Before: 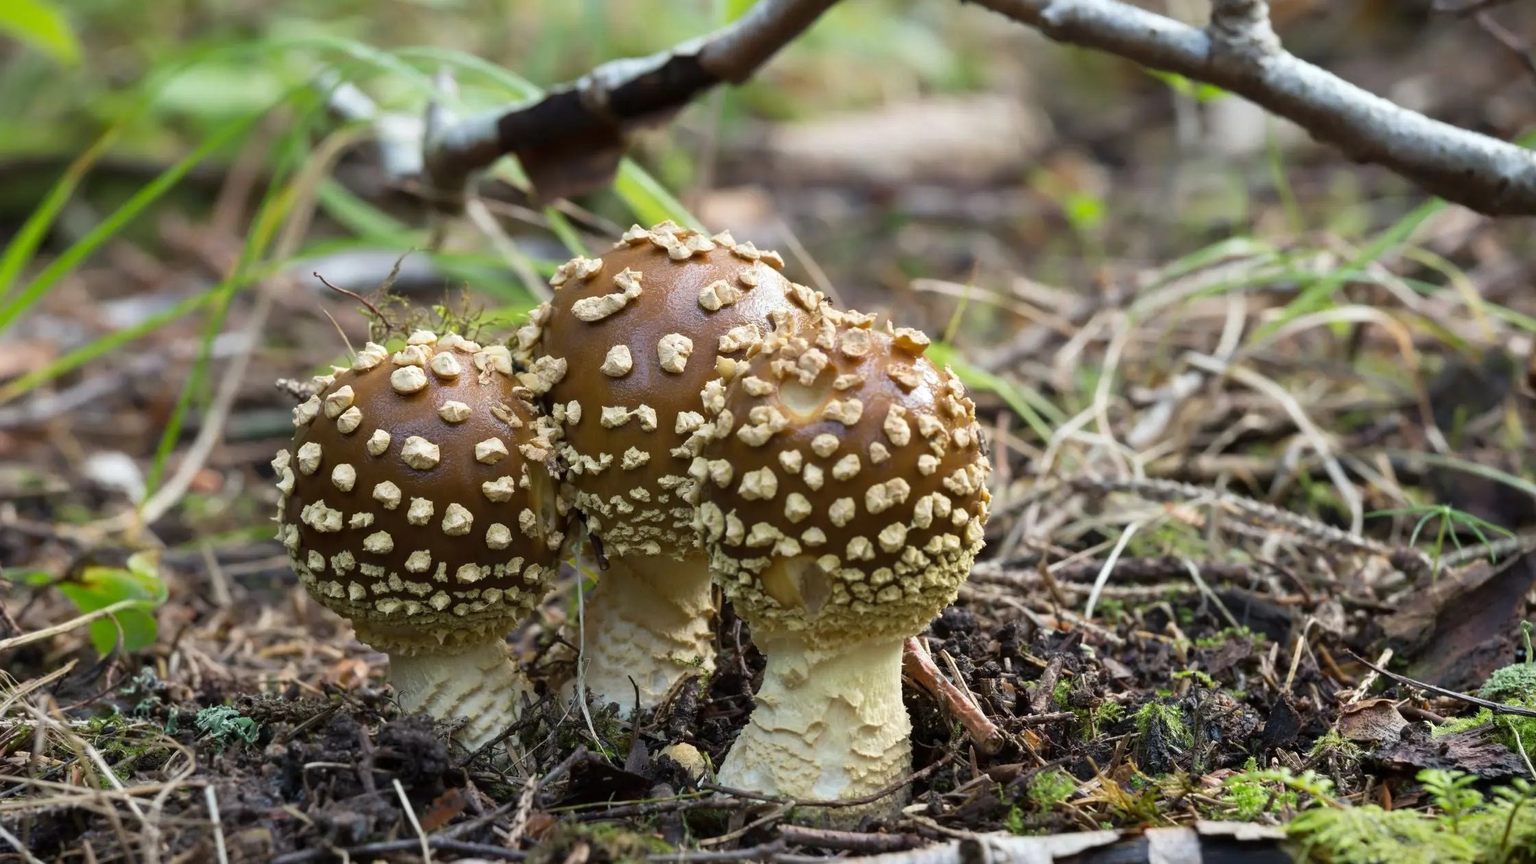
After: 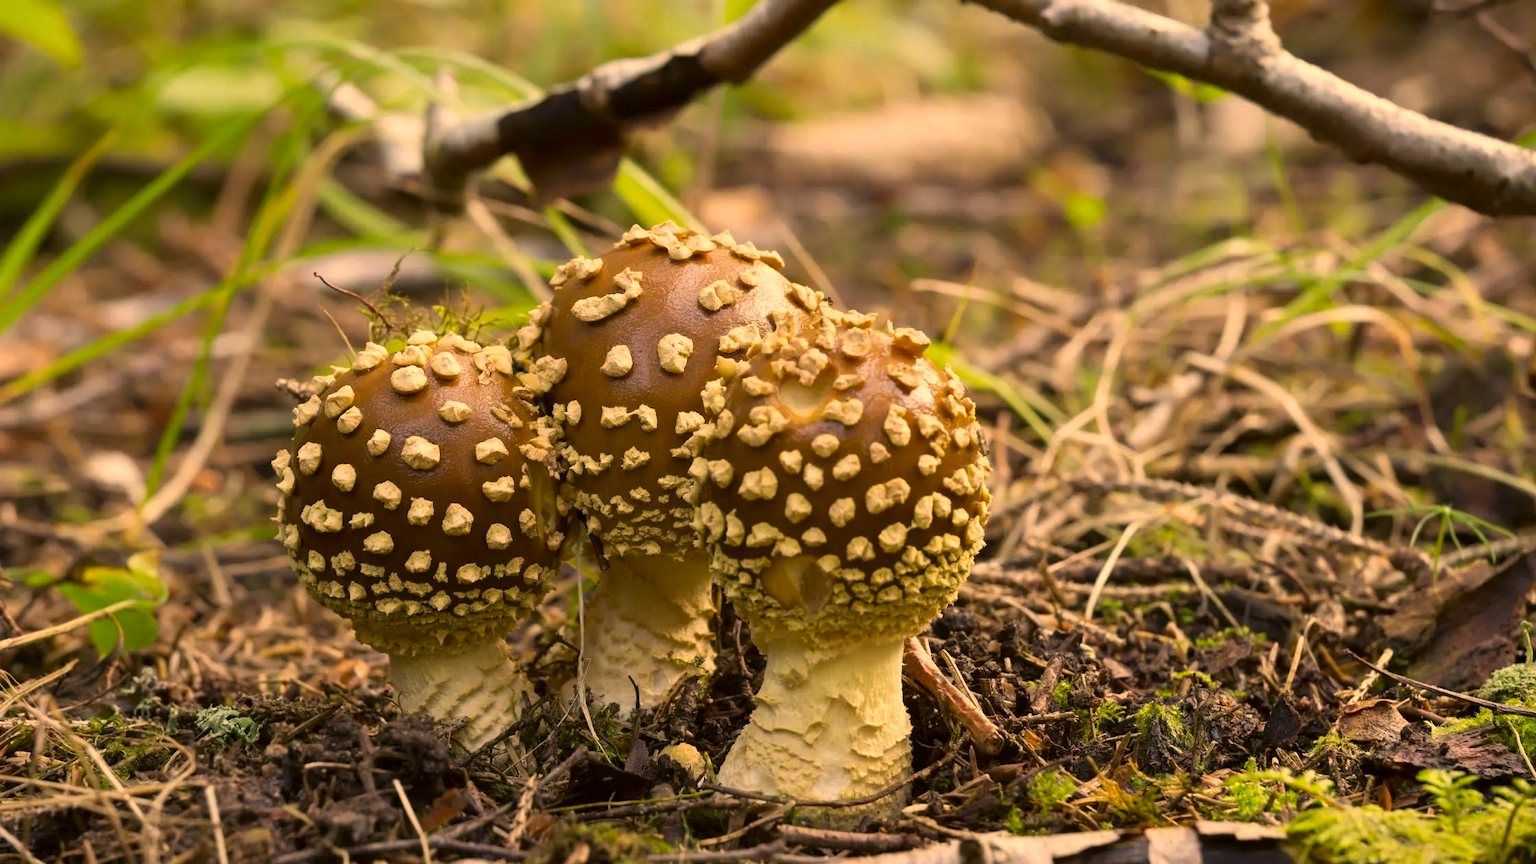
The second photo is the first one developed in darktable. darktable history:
color correction: highlights a* 18.55, highlights b* 35.26, shadows a* 1, shadows b* 6.32, saturation 1.04
